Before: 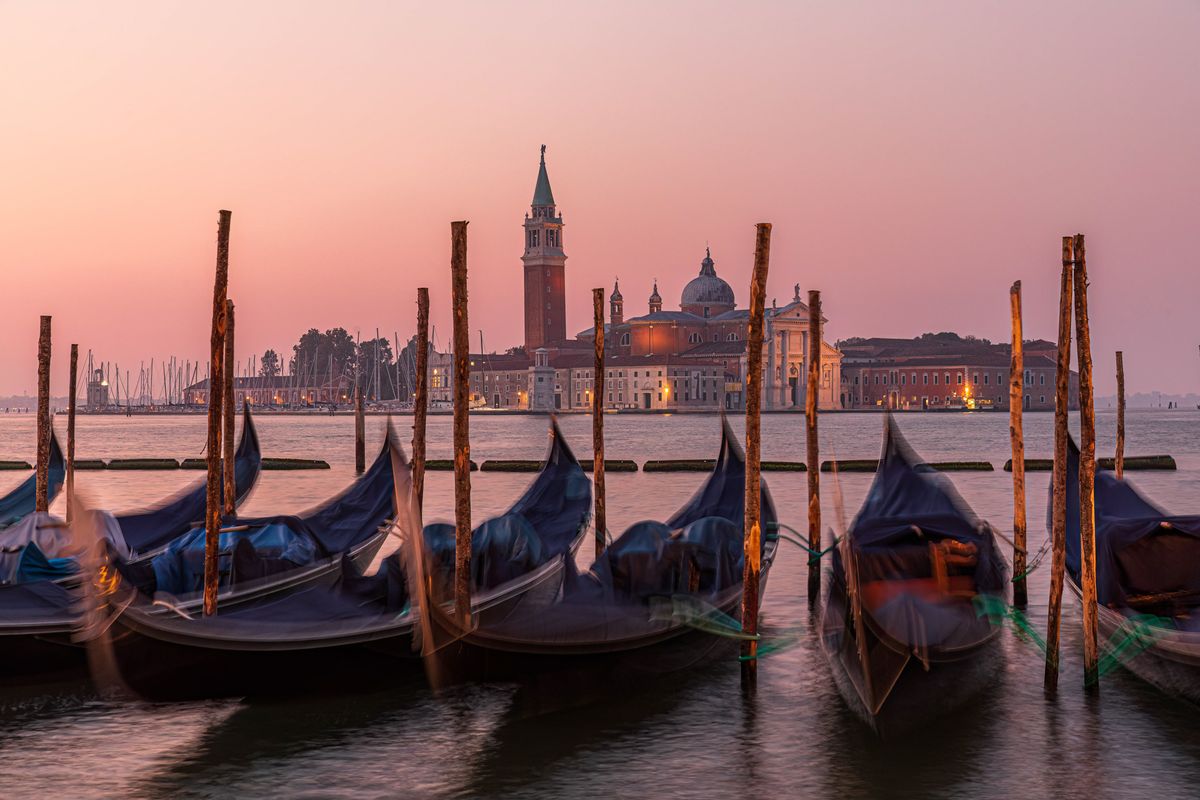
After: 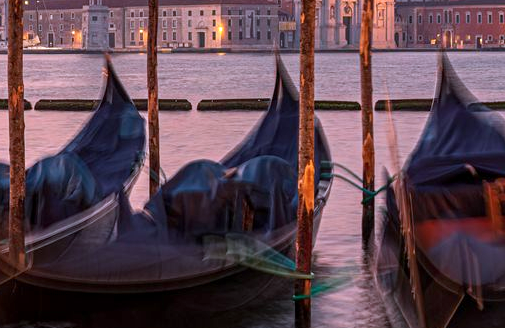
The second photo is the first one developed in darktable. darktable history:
color correction: highlights a* -0.772, highlights b* -8.92
exposure: black level correction 0.001, exposure 0.5 EV, compensate exposure bias true, compensate highlight preservation false
crop: left 37.221%, top 45.169%, right 20.63%, bottom 13.777%
white balance: red 0.983, blue 1.036
